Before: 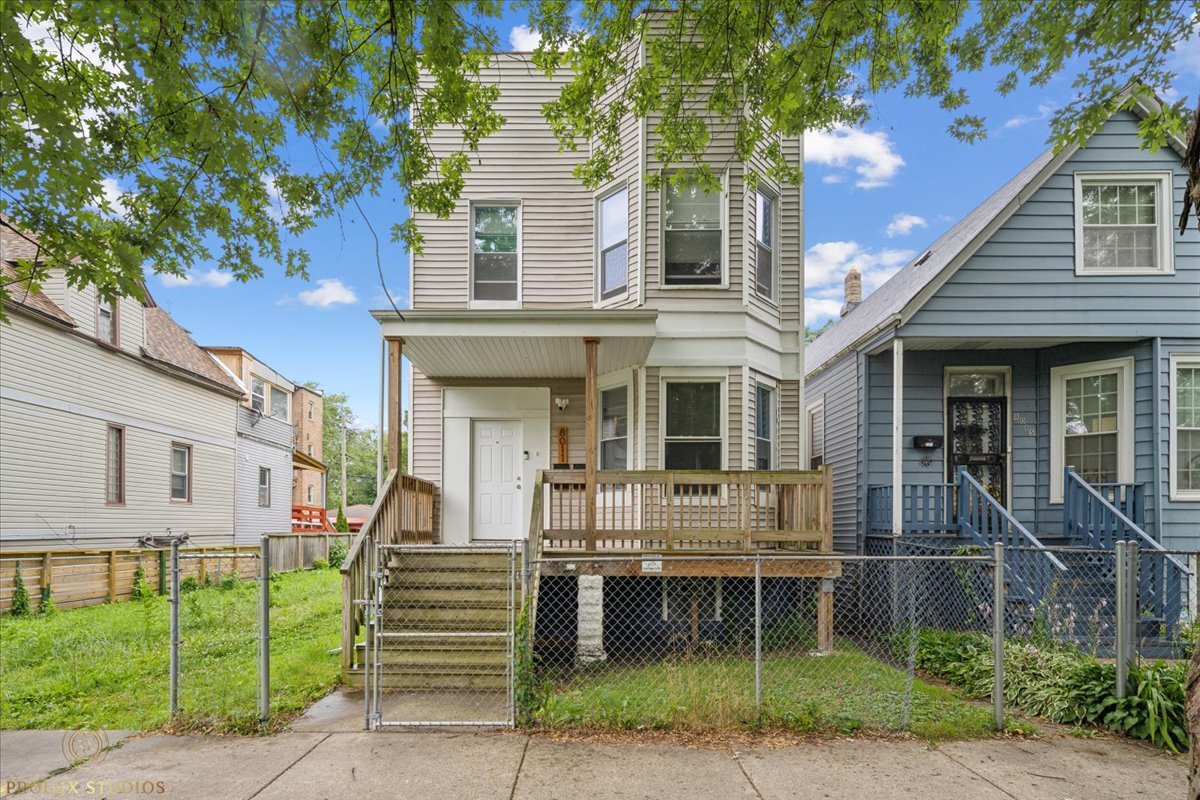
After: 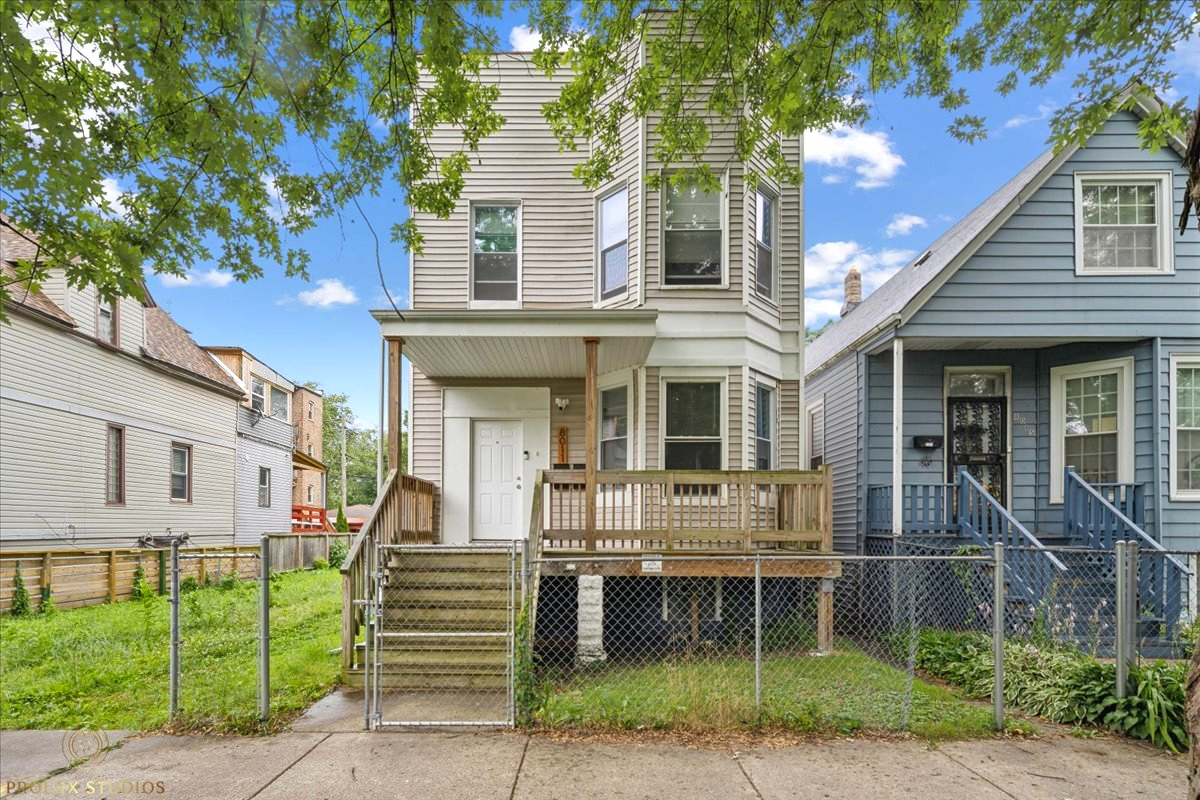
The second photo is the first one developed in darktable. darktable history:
exposure: black level correction 0, exposure 0.199 EV, compensate exposure bias true, compensate highlight preservation false
shadows and highlights: shadows 60.71, soften with gaussian
